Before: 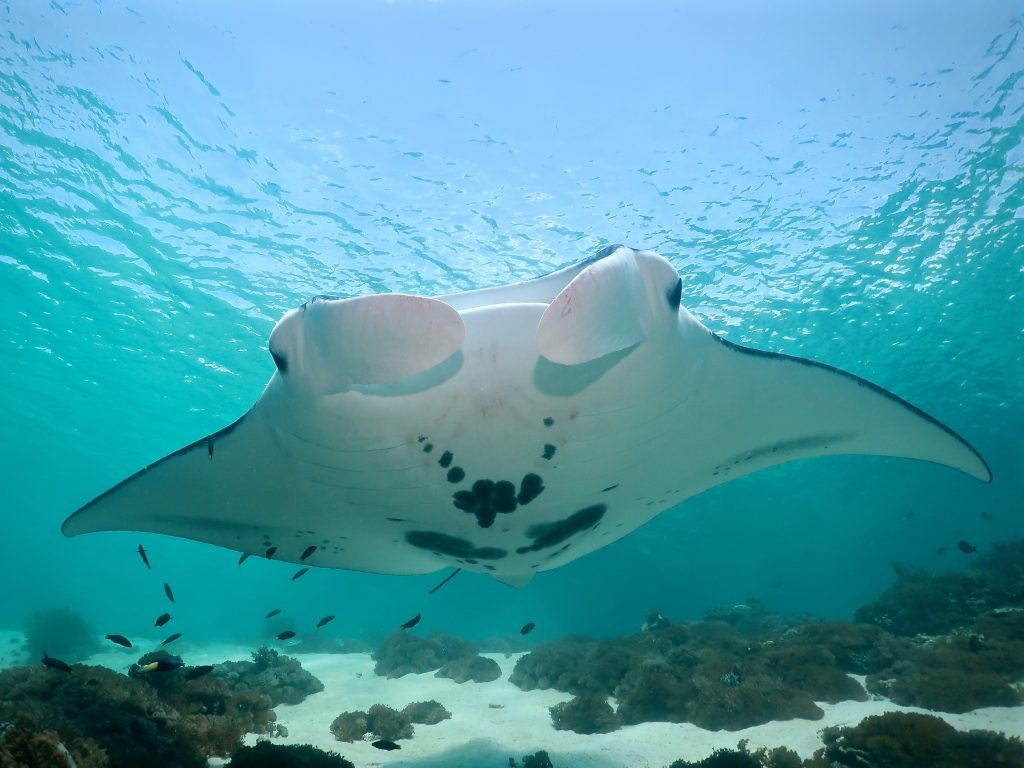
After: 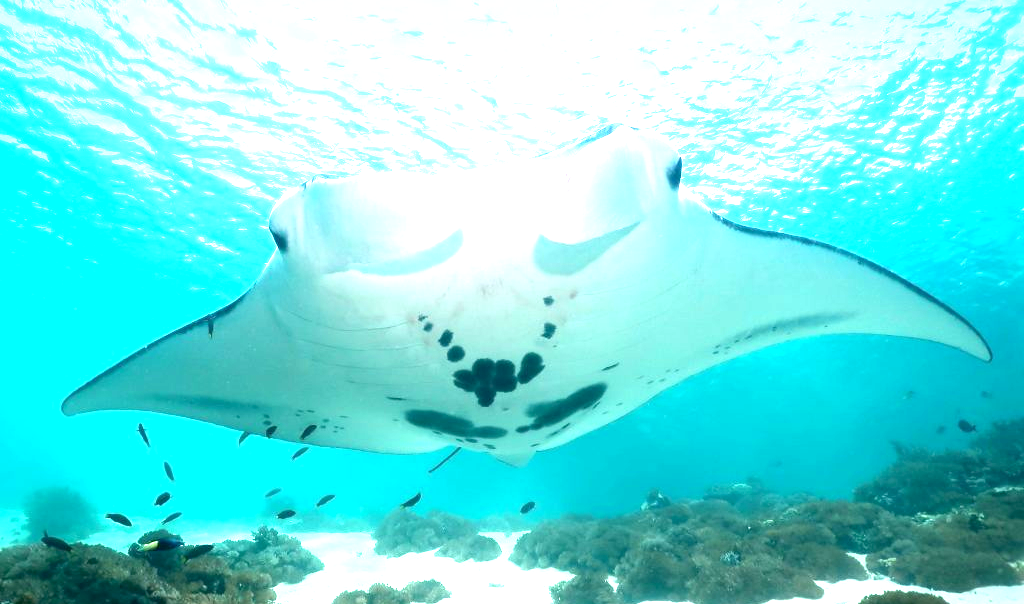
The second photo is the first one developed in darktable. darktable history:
exposure: black level correction 0.001, exposure 1.835 EV, compensate exposure bias true, compensate highlight preservation false
crop and rotate: top 15.781%, bottom 5.512%
